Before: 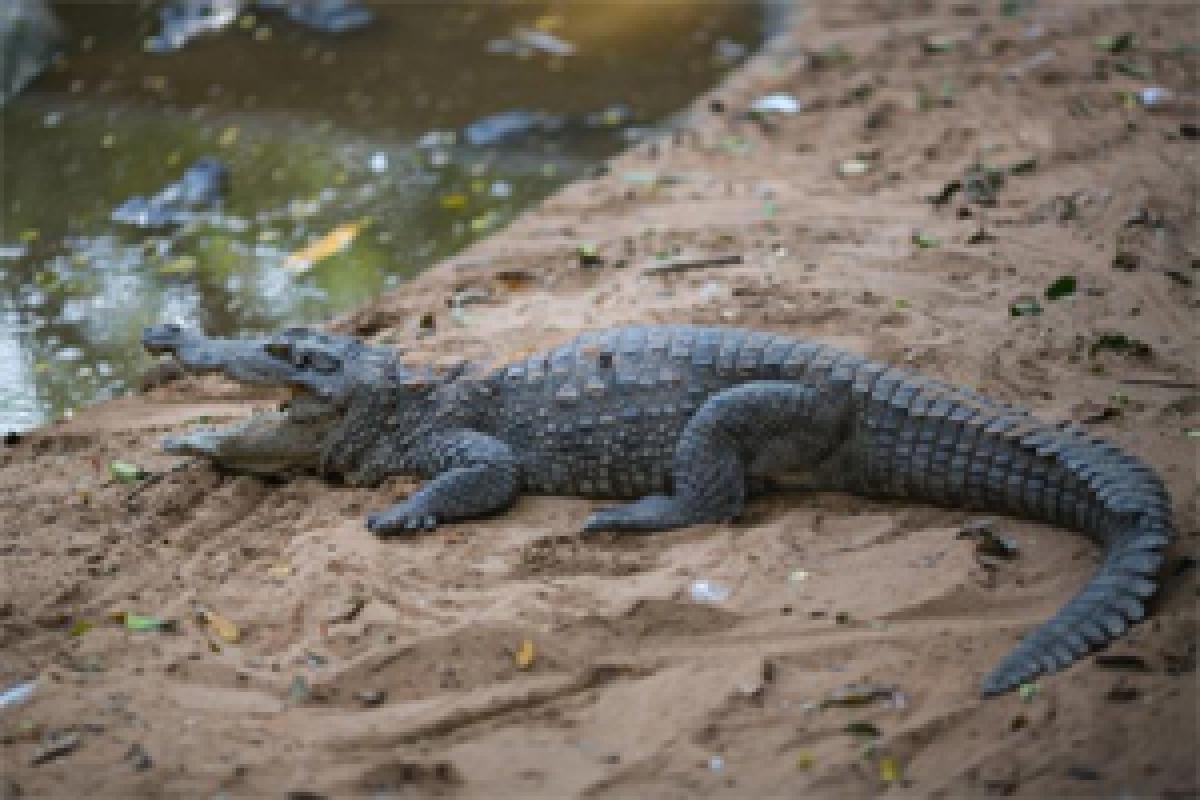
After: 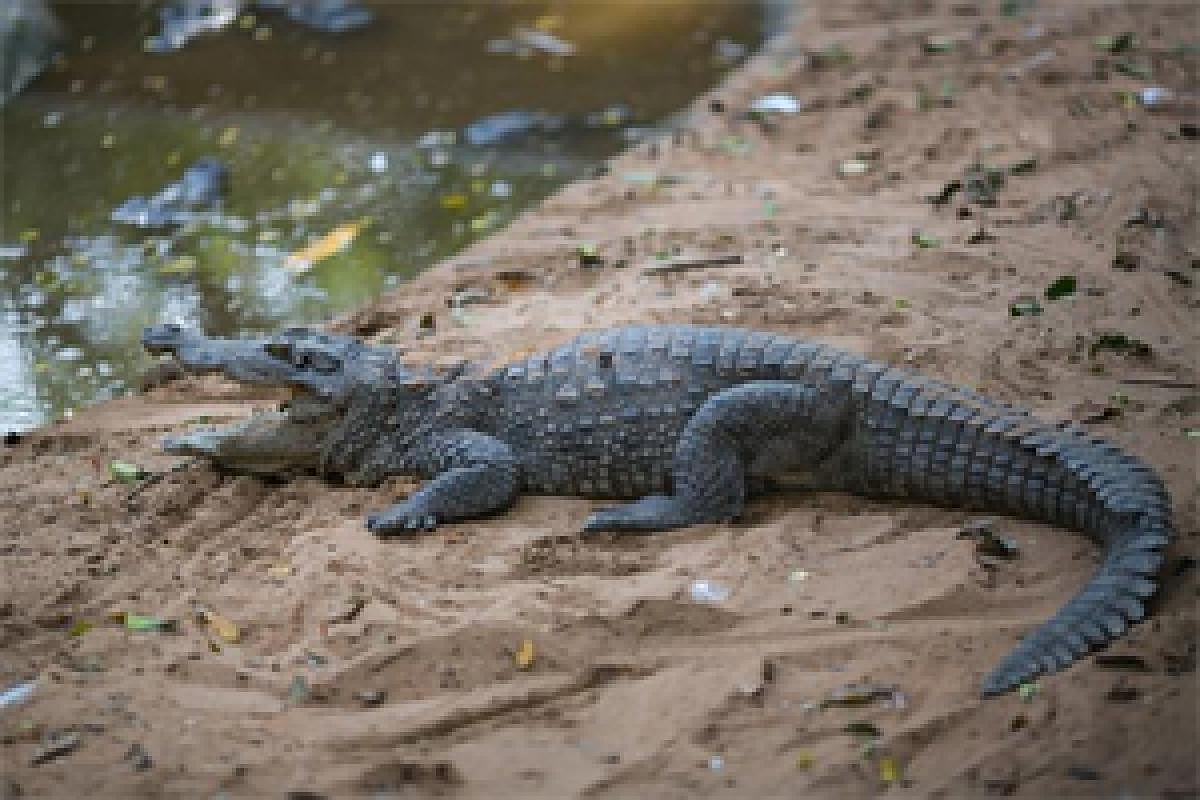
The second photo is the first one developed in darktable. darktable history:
sharpen: on, module defaults
exposure: compensate highlight preservation false
white balance: emerald 1
